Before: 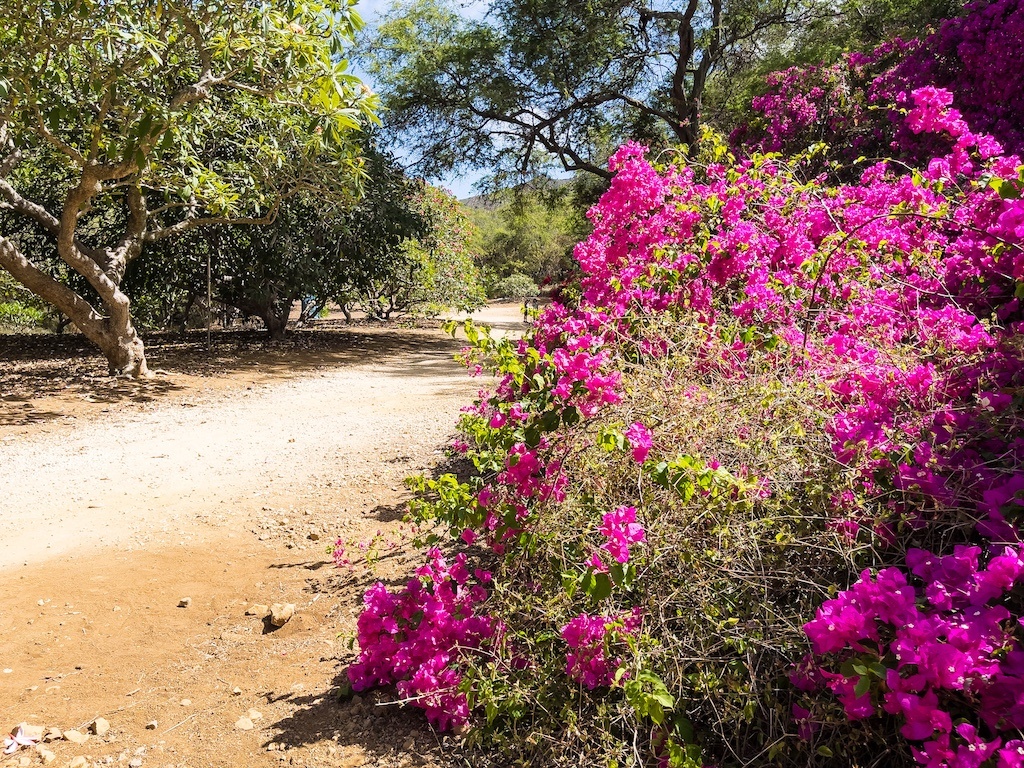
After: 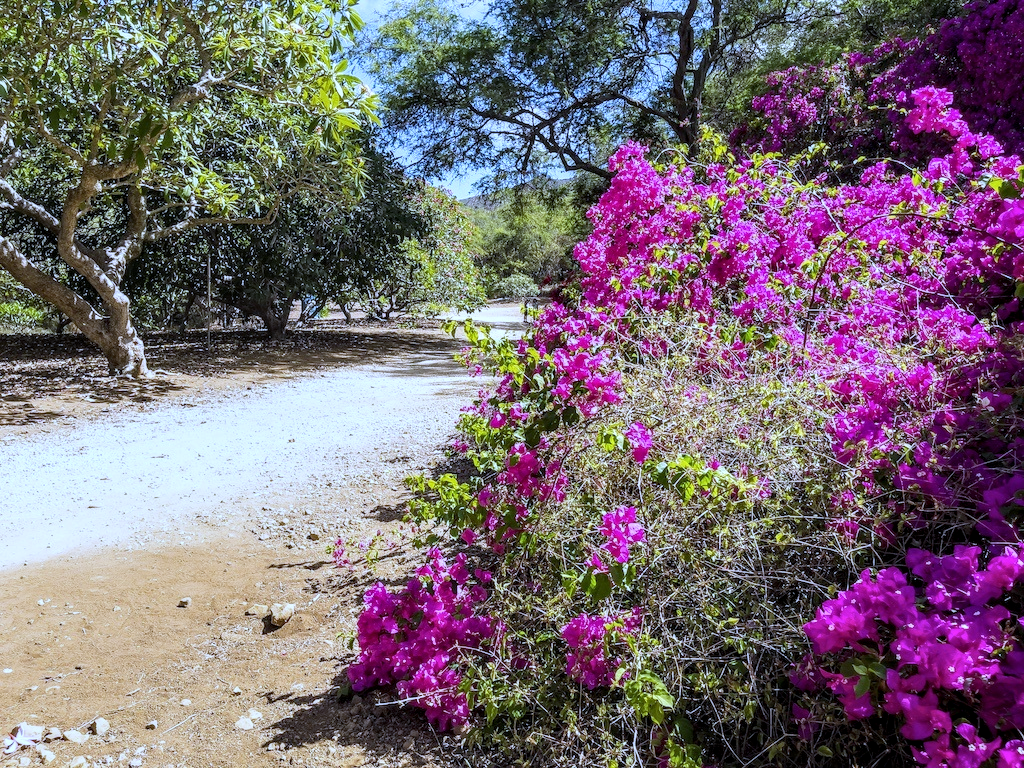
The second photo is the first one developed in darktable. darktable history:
local contrast: detail 130%
white balance: red 0.871, blue 1.249
